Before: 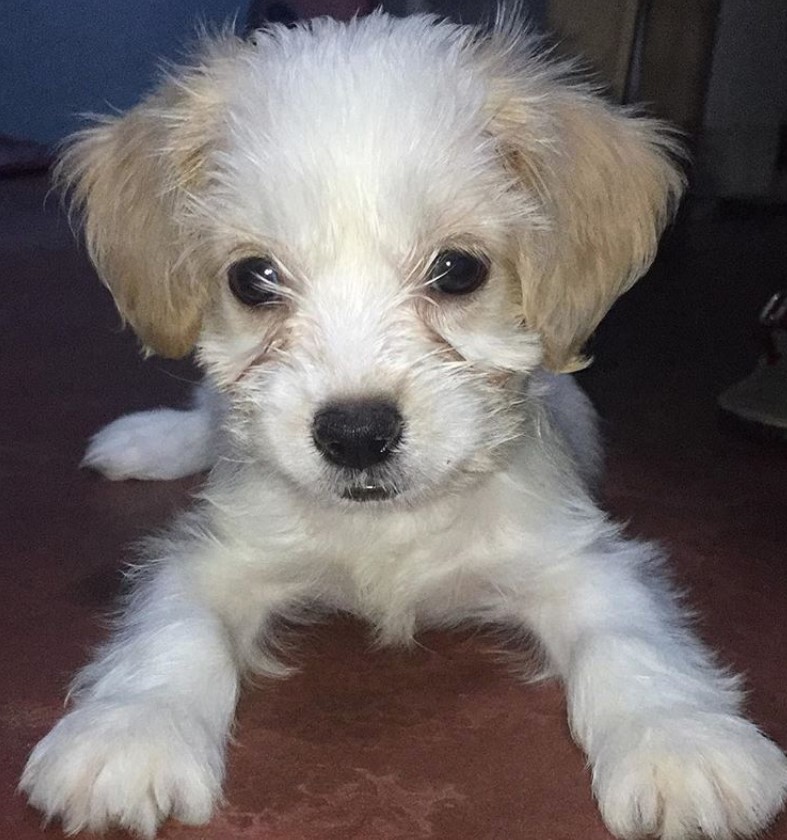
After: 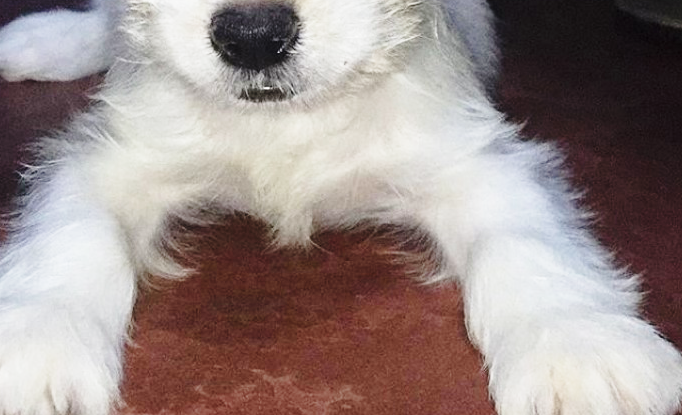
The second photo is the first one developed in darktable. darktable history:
base curve: curves: ch0 [(0, 0) (0.028, 0.03) (0.121, 0.232) (0.46, 0.748) (0.859, 0.968) (1, 1)], preserve colors none
crop and rotate: left 13.251%, top 47.567%, bottom 2.95%
